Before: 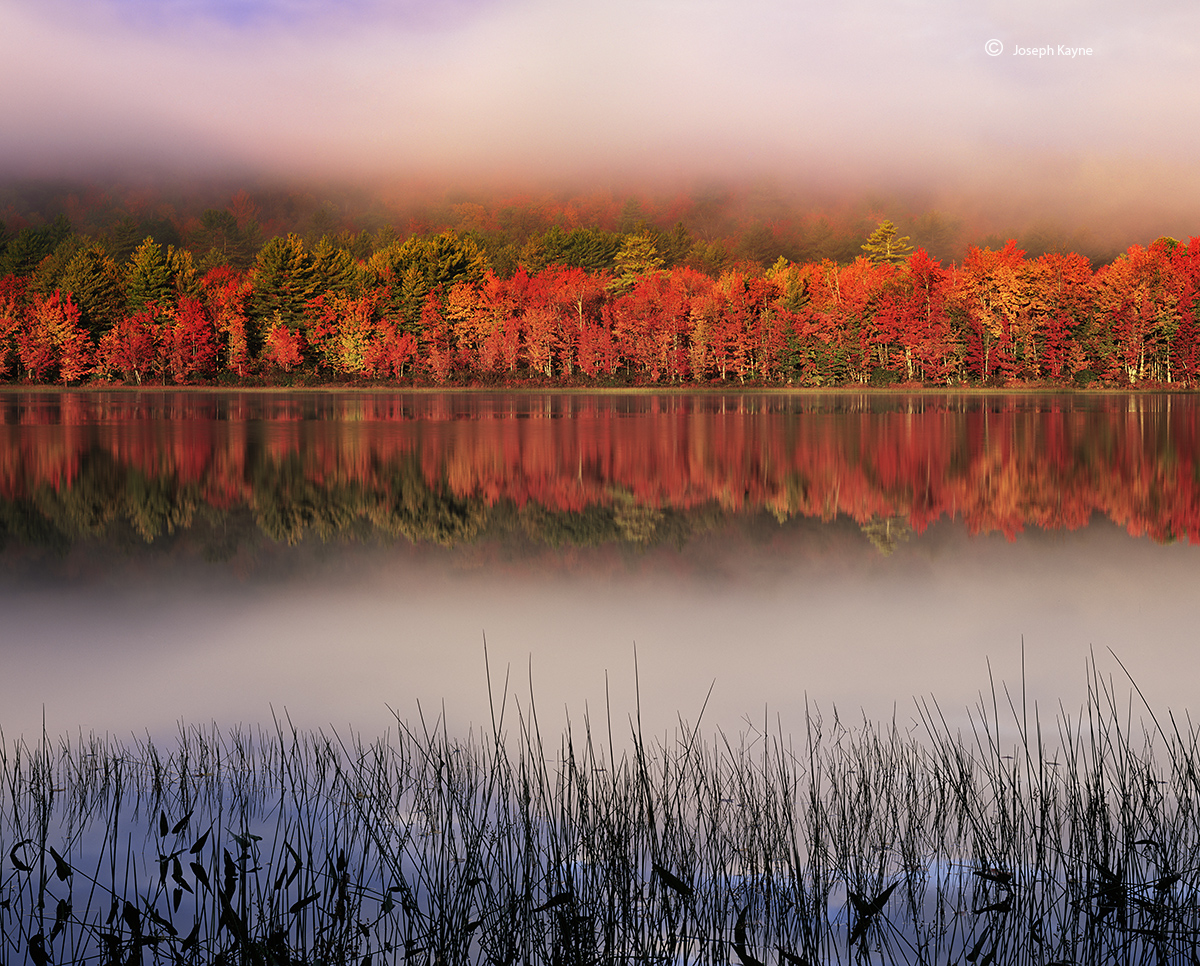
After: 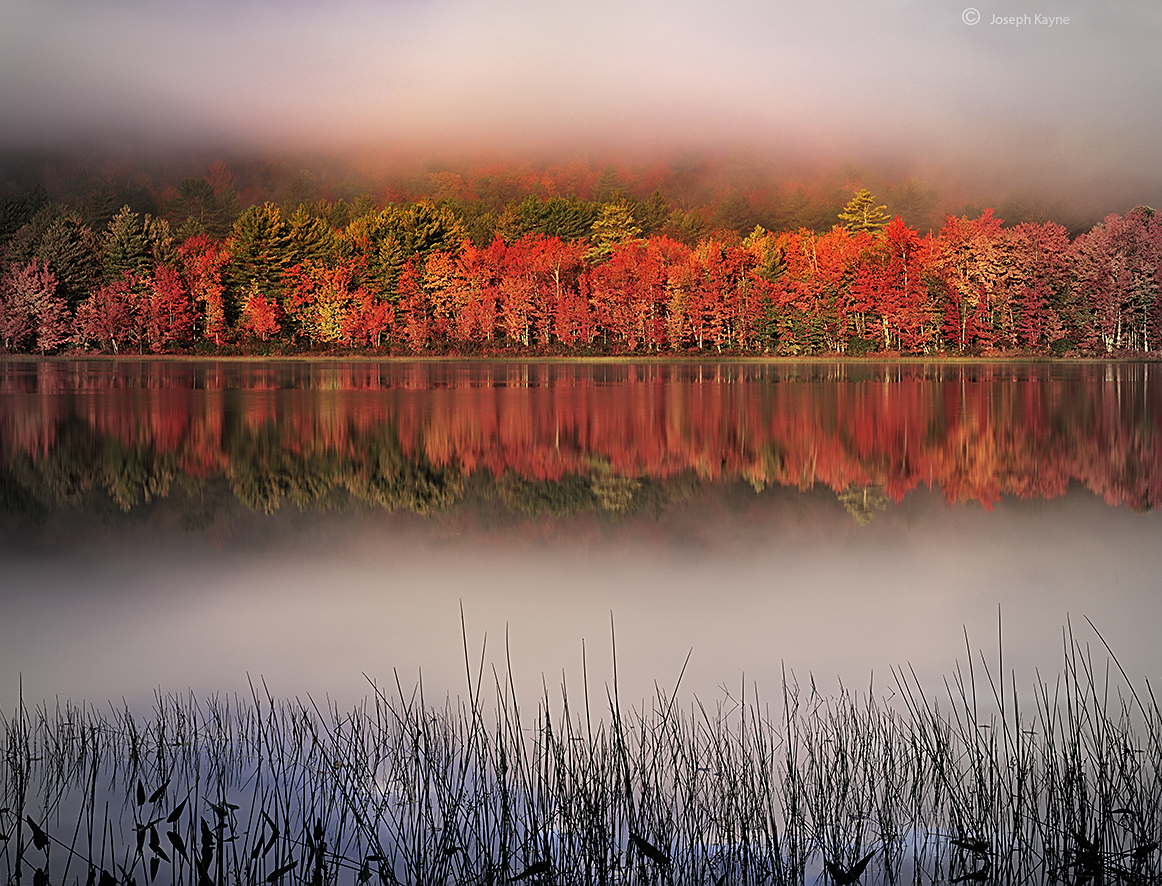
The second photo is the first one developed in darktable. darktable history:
sharpen: on, module defaults
crop: left 1.964%, top 3.251%, right 1.122%, bottom 4.933%
vignetting: fall-off start 67.15%, brightness -0.442, saturation -0.691, width/height ratio 1.011, unbound false
